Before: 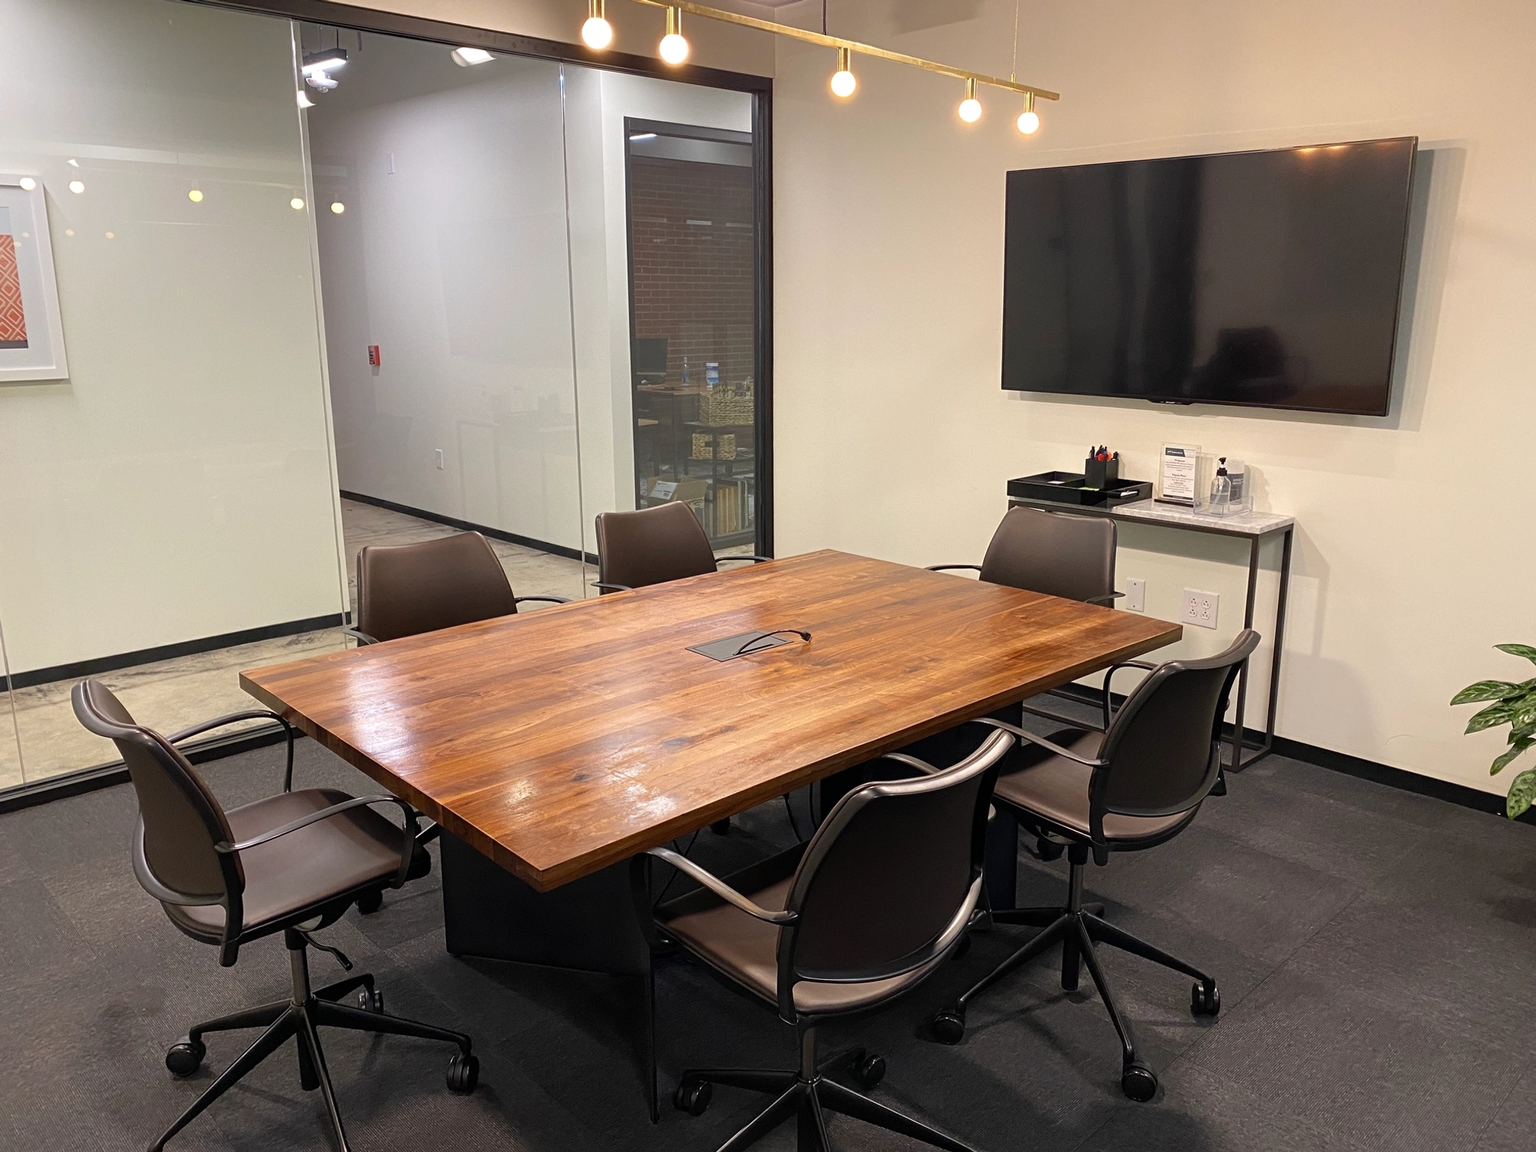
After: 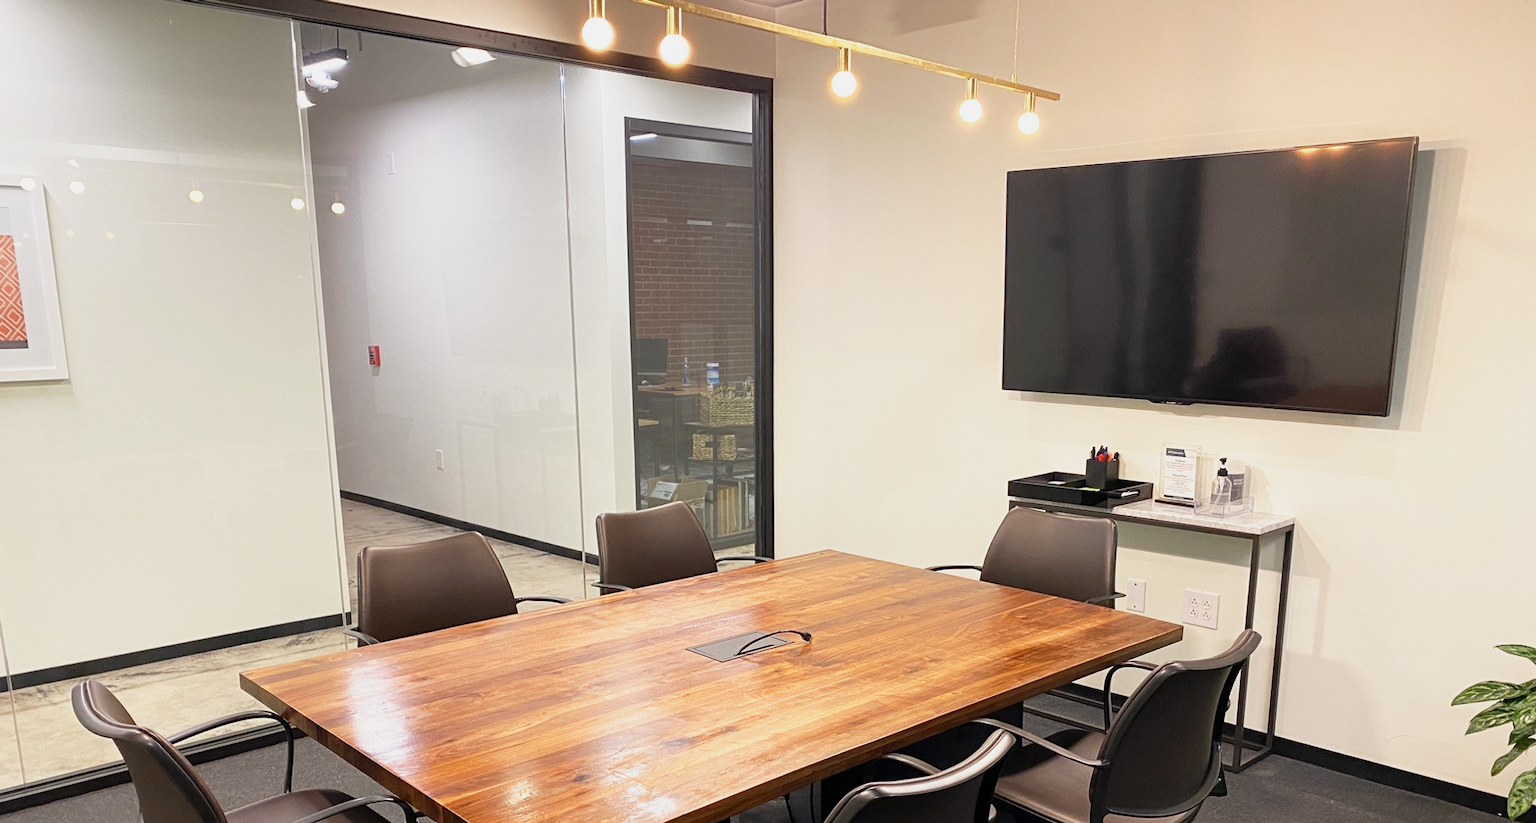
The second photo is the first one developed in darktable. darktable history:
crop: bottom 28.576%
base curve: curves: ch0 [(0, 0) (0.088, 0.125) (0.176, 0.251) (0.354, 0.501) (0.613, 0.749) (1, 0.877)], preserve colors none
